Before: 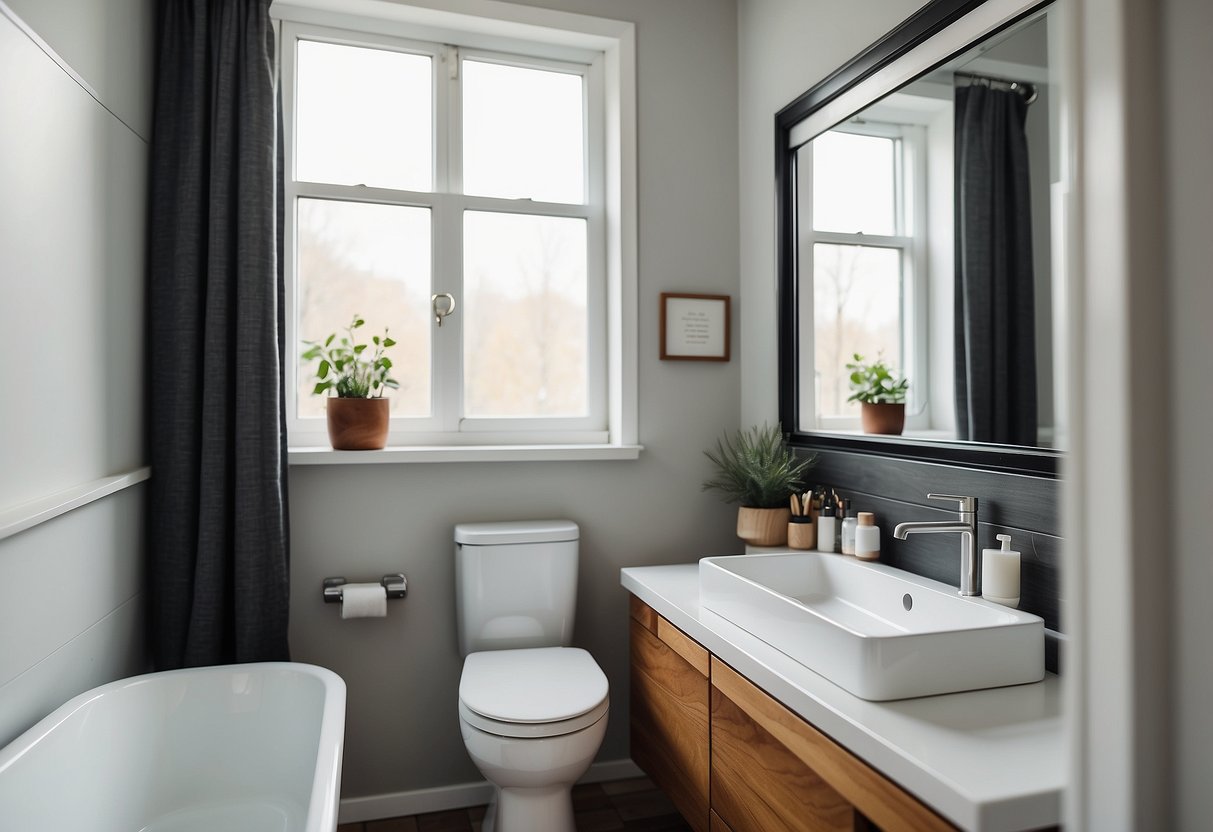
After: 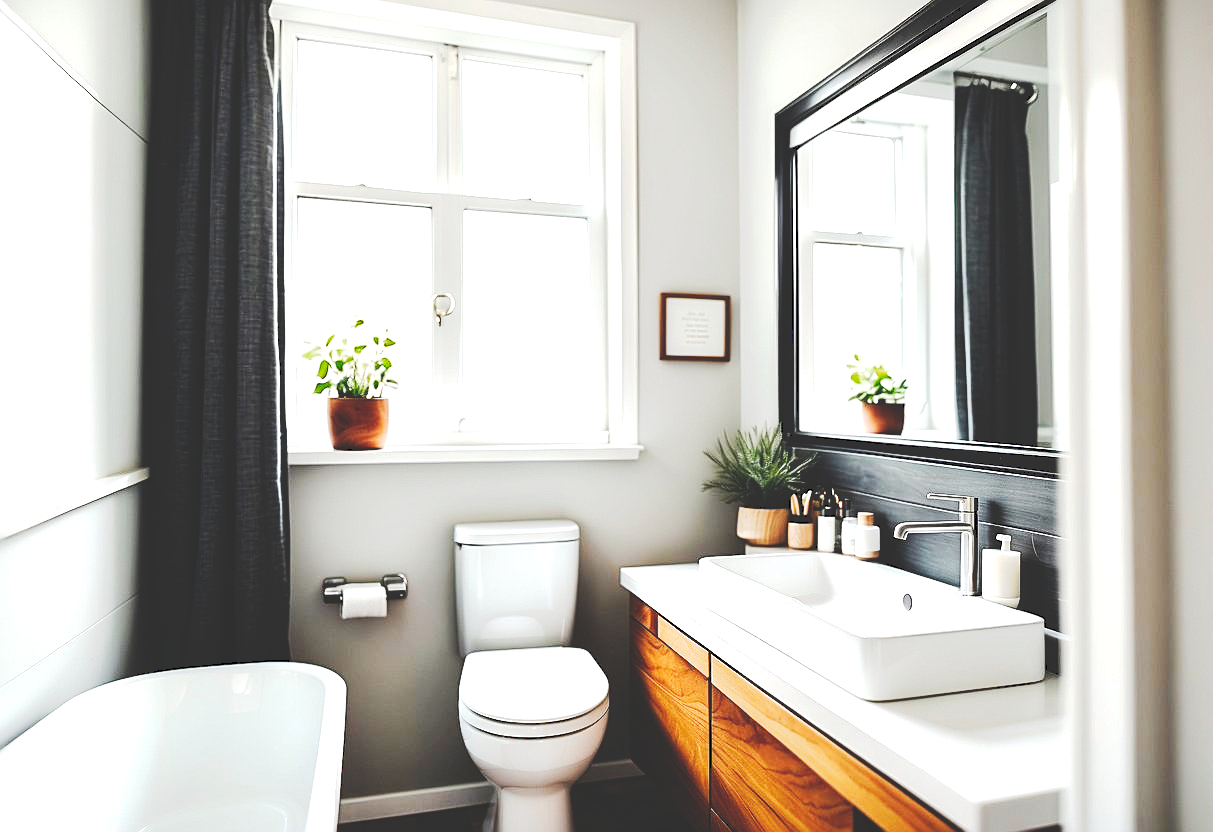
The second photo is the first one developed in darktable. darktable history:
exposure: black level correction -0.002, exposure 1.114 EV, compensate exposure bias true, compensate highlight preservation false
sharpen: on, module defaults
color balance rgb: perceptual saturation grading › global saturation 0.798%, saturation formula JzAzBz (2021)
tone curve: curves: ch0 [(0, 0) (0.003, 0.184) (0.011, 0.184) (0.025, 0.189) (0.044, 0.192) (0.069, 0.194) (0.1, 0.2) (0.136, 0.202) (0.177, 0.206) (0.224, 0.214) (0.277, 0.243) (0.335, 0.297) (0.399, 0.39) (0.468, 0.508) (0.543, 0.653) (0.623, 0.754) (0.709, 0.834) (0.801, 0.887) (0.898, 0.925) (1, 1)], preserve colors none
